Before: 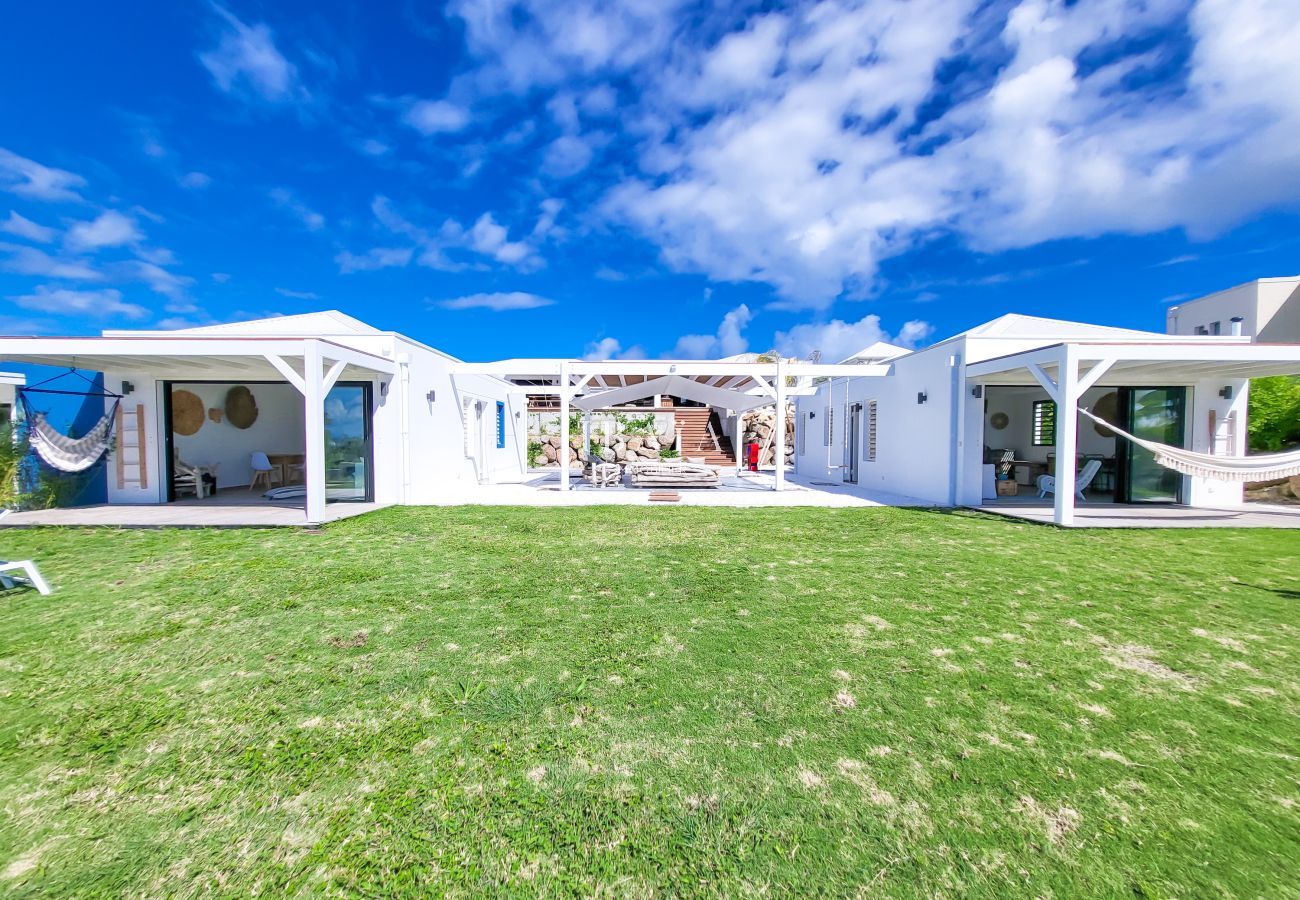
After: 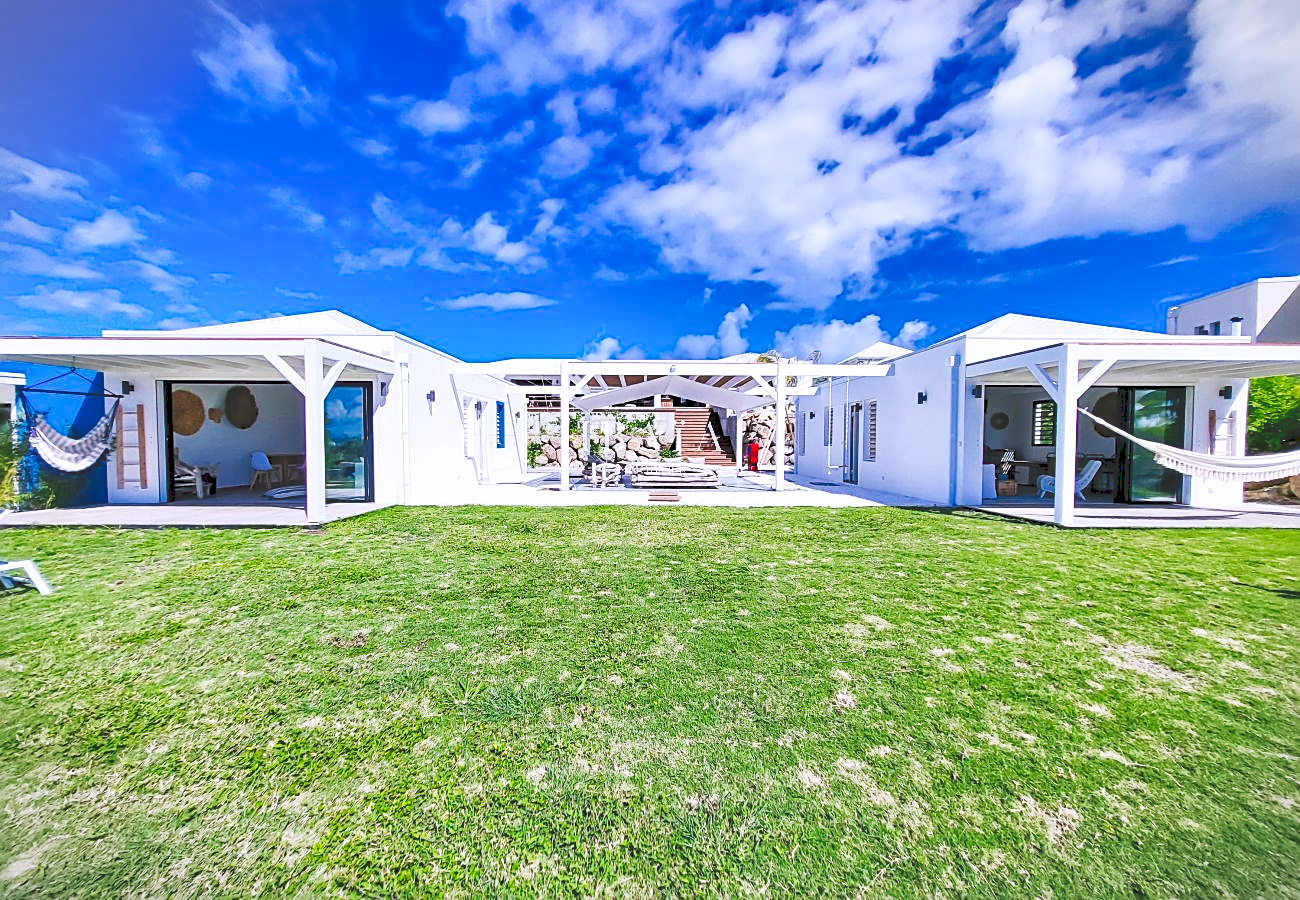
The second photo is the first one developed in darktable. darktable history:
white balance: red 1.004, blue 1.096
base curve: curves: ch0 [(0, 0) (0.472, 0.508) (1, 1)]
sharpen: on, module defaults
shadows and highlights: low approximation 0.01, soften with gaussian
haze removal: compatibility mode true, adaptive false
vignetting: fall-off start 100%, brightness -0.282, width/height ratio 1.31
tone curve: curves: ch0 [(0, 0) (0.003, 0.169) (0.011, 0.173) (0.025, 0.177) (0.044, 0.184) (0.069, 0.191) (0.1, 0.199) (0.136, 0.206) (0.177, 0.221) (0.224, 0.248) (0.277, 0.284) (0.335, 0.344) (0.399, 0.413) (0.468, 0.497) (0.543, 0.594) (0.623, 0.691) (0.709, 0.779) (0.801, 0.868) (0.898, 0.931) (1, 1)], preserve colors none
